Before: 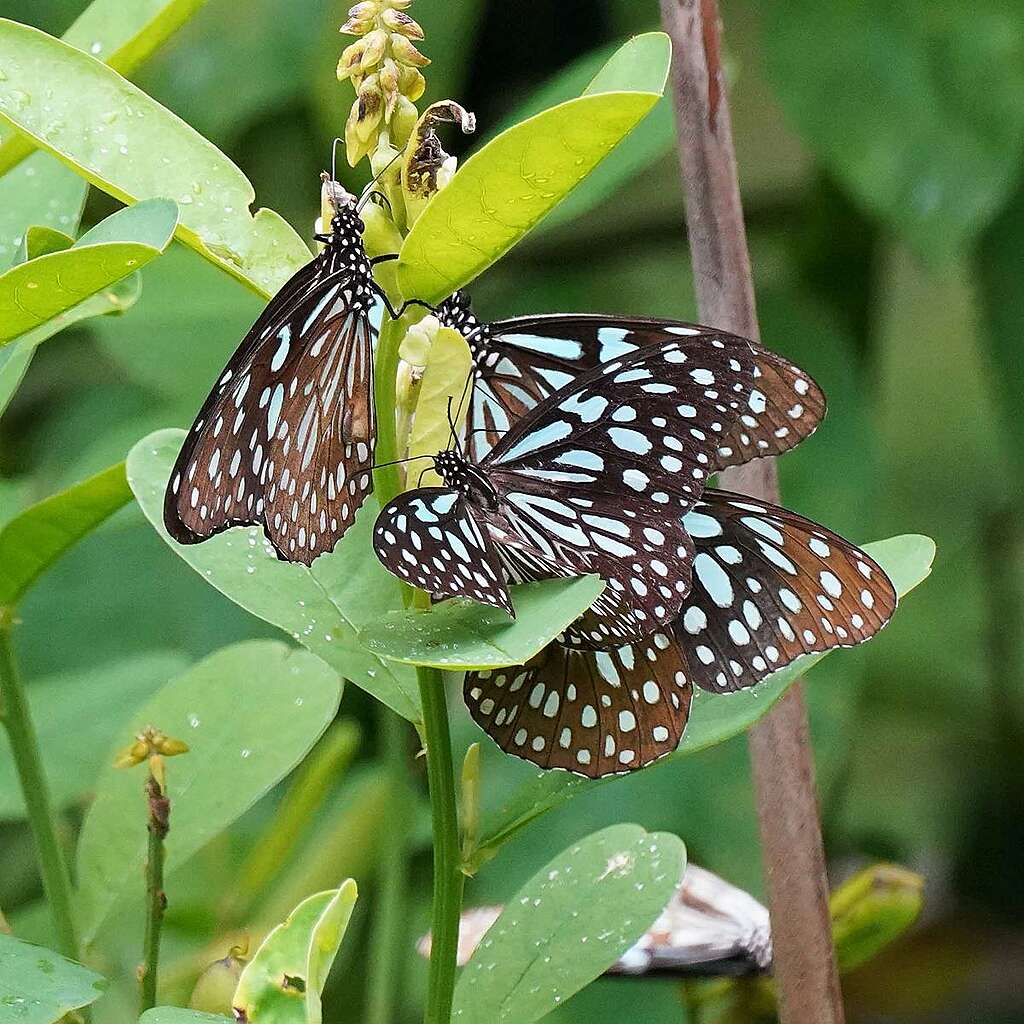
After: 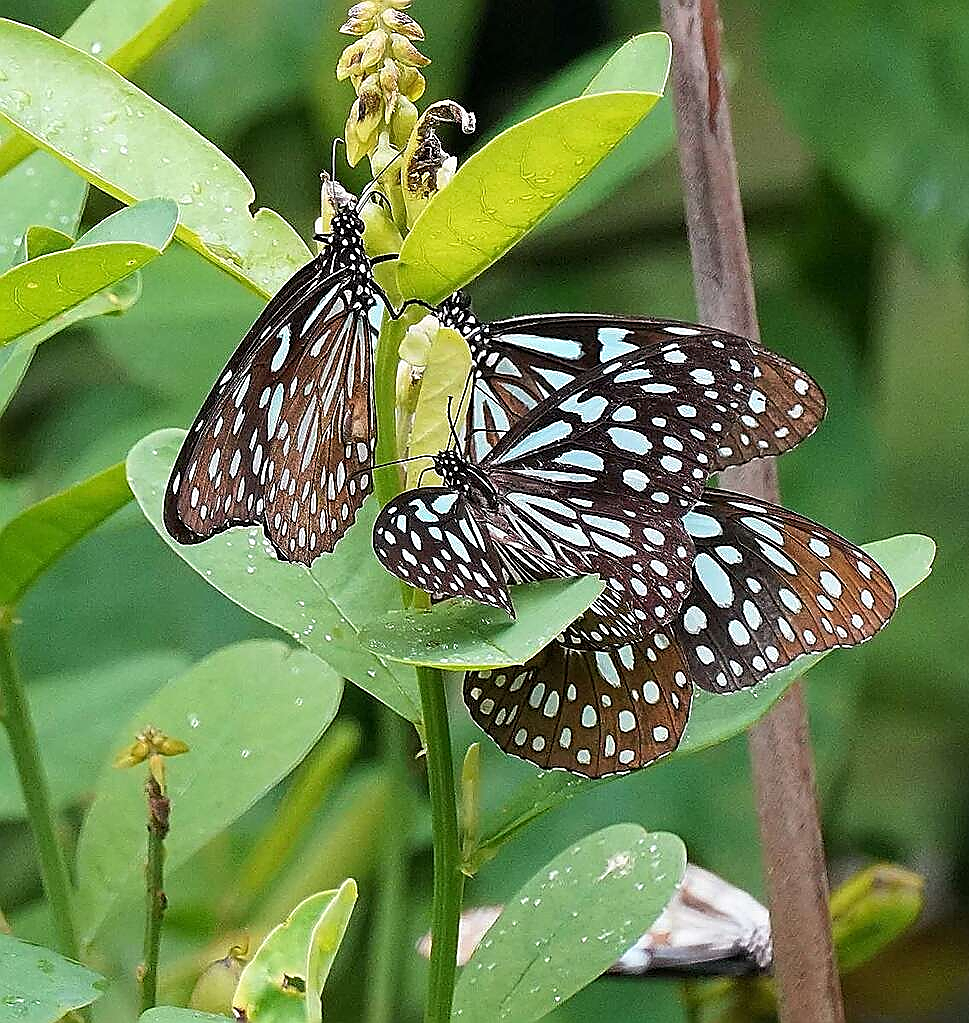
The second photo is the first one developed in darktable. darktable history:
sharpen: radius 1.37, amount 1.258, threshold 0.655
crop and rotate: left 0%, right 5.275%
